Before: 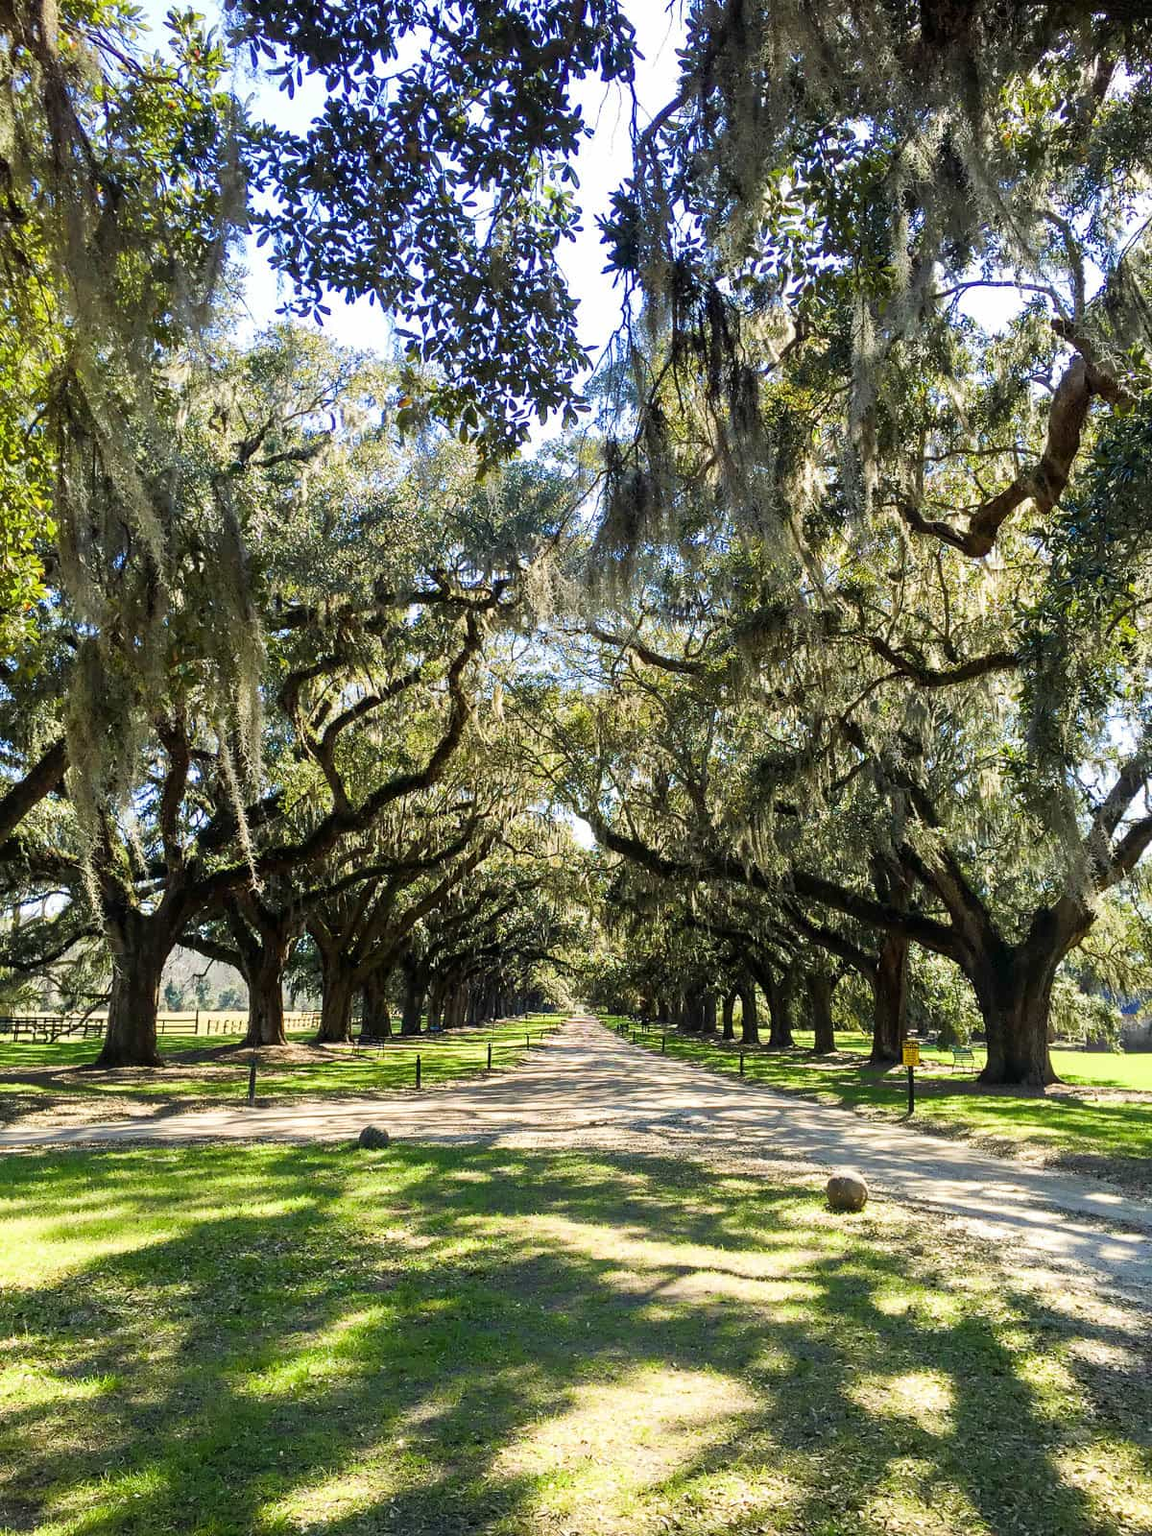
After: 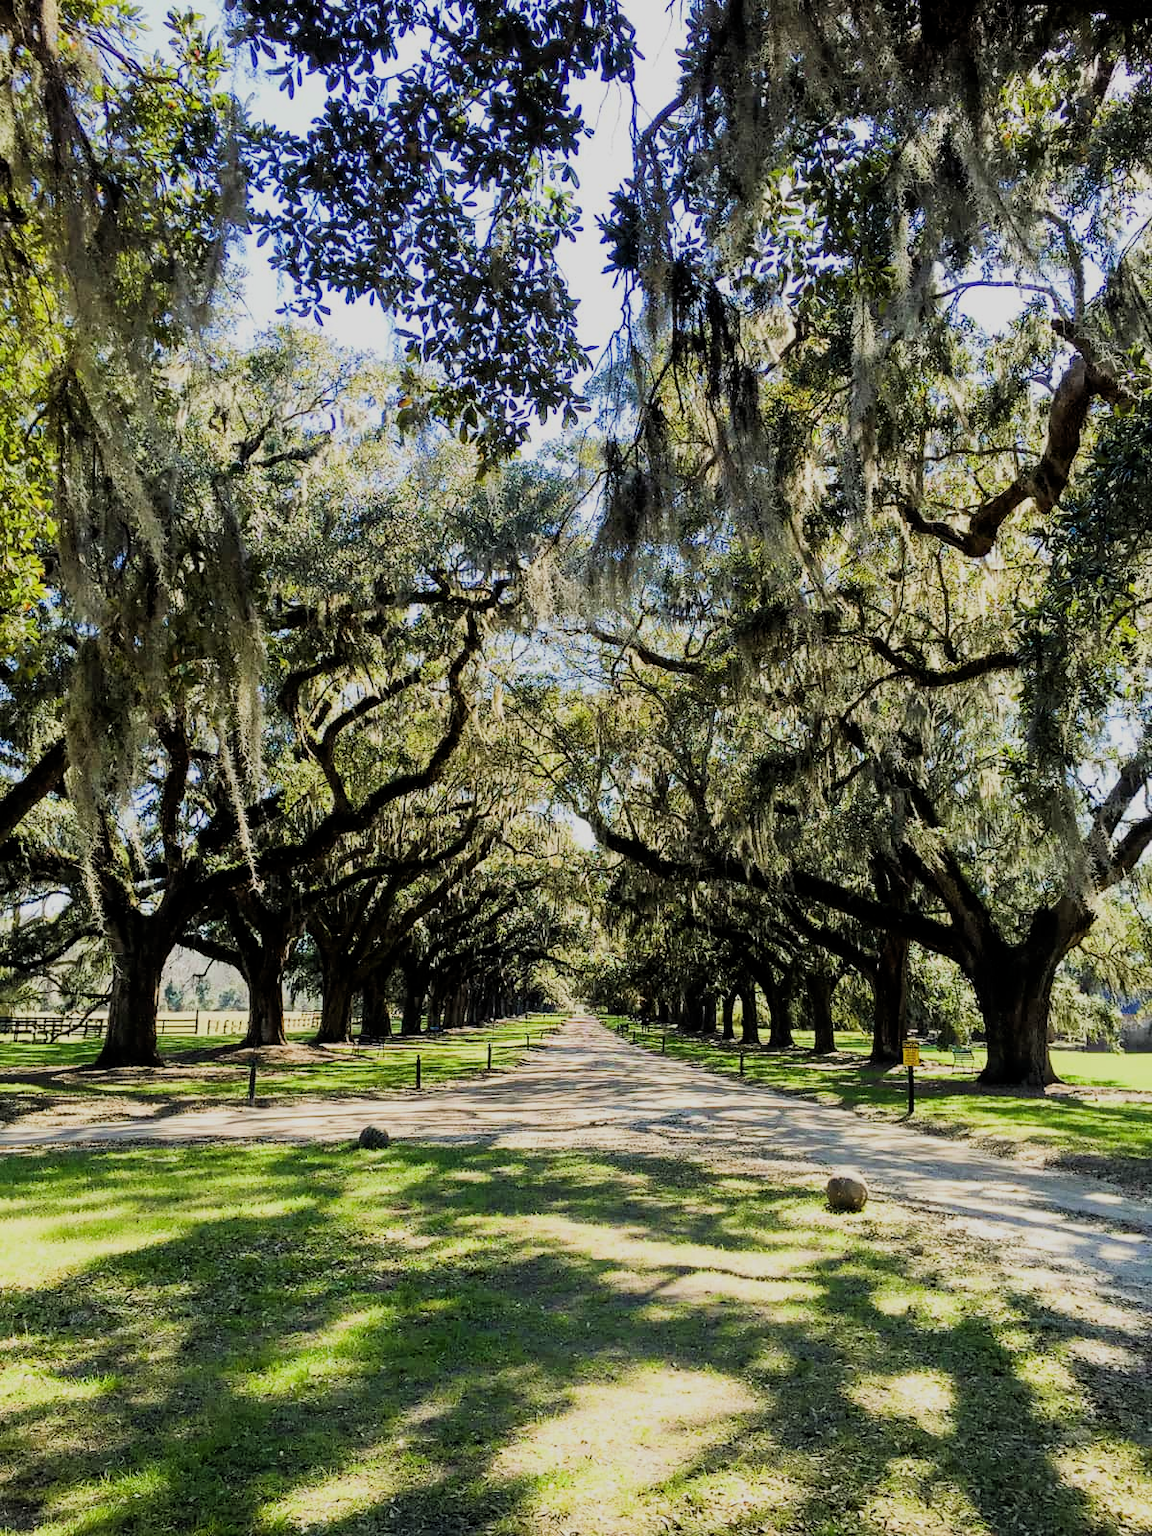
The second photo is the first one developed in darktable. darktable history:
filmic rgb: middle gray luminance 28.85%, black relative exposure -10.32 EV, white relative exposure 5.48 EV, threshold 2.99 EV, target black luminance 0%, hardness 3.96, latitude 2.17%, contrast 1.122, highlights saturation mix 5.51%, shadows ↔ highlights balance 15.56%, enable highlight reconstruction true
